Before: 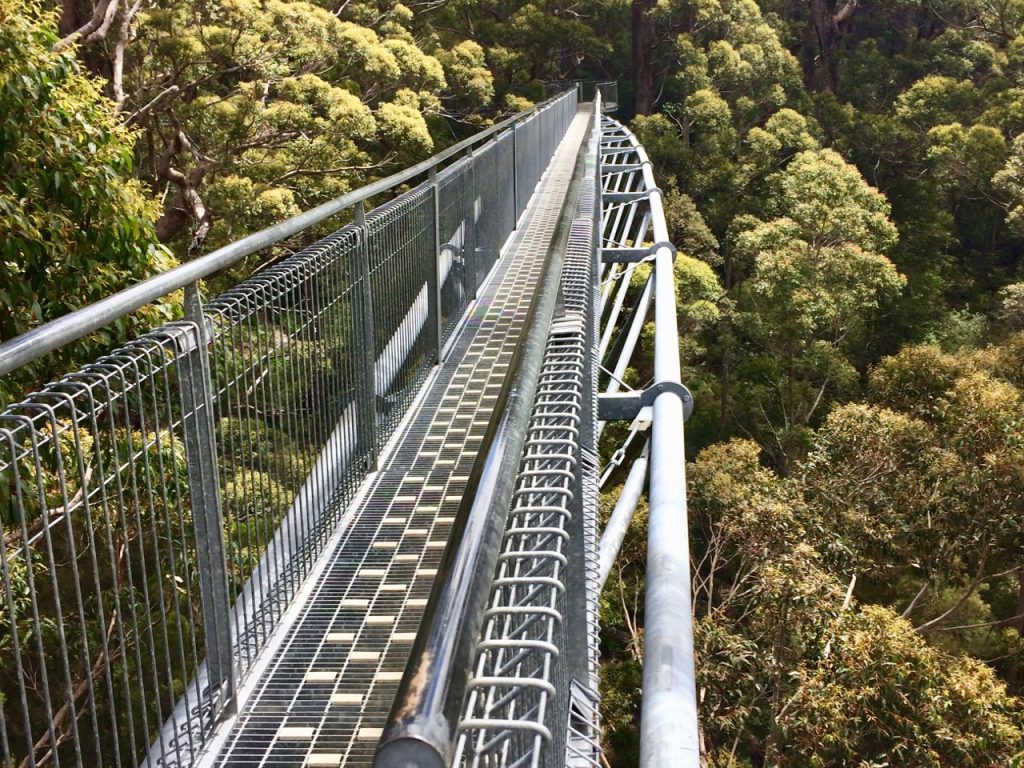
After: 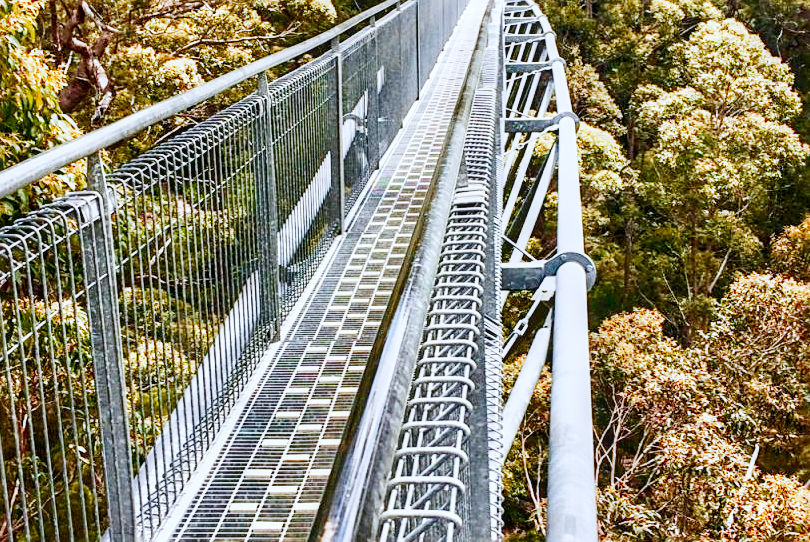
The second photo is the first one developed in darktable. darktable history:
crop: left 9.55%, top 16.981%, right 11.288%, bottom 12.351%
sharpen: on, module defaults
local contrast: detail 130%
color zones: curves: ch1 [(0.24, 0.634) (0.75, 0.5)]; ch2 [(0.253, 0.437) (0.745, 0.491)]
exposure: exposure 1.159 EV, compensate highlight preservation false
filmic rgb: black relative exposure -7.37 EV, white relative exposure 5.07 EV, hardness 3.2, add noise in highlights 0, preserve chrominance no, color science v3 (2019), use custom middle-gray values true, iterations of high-quality reconstruction 0, contrast in highlights soft
color correction: highlights a* -0.857, highlights b* -8.32
contrast brightness saturation: contrast 0.184, saturation 0.302
